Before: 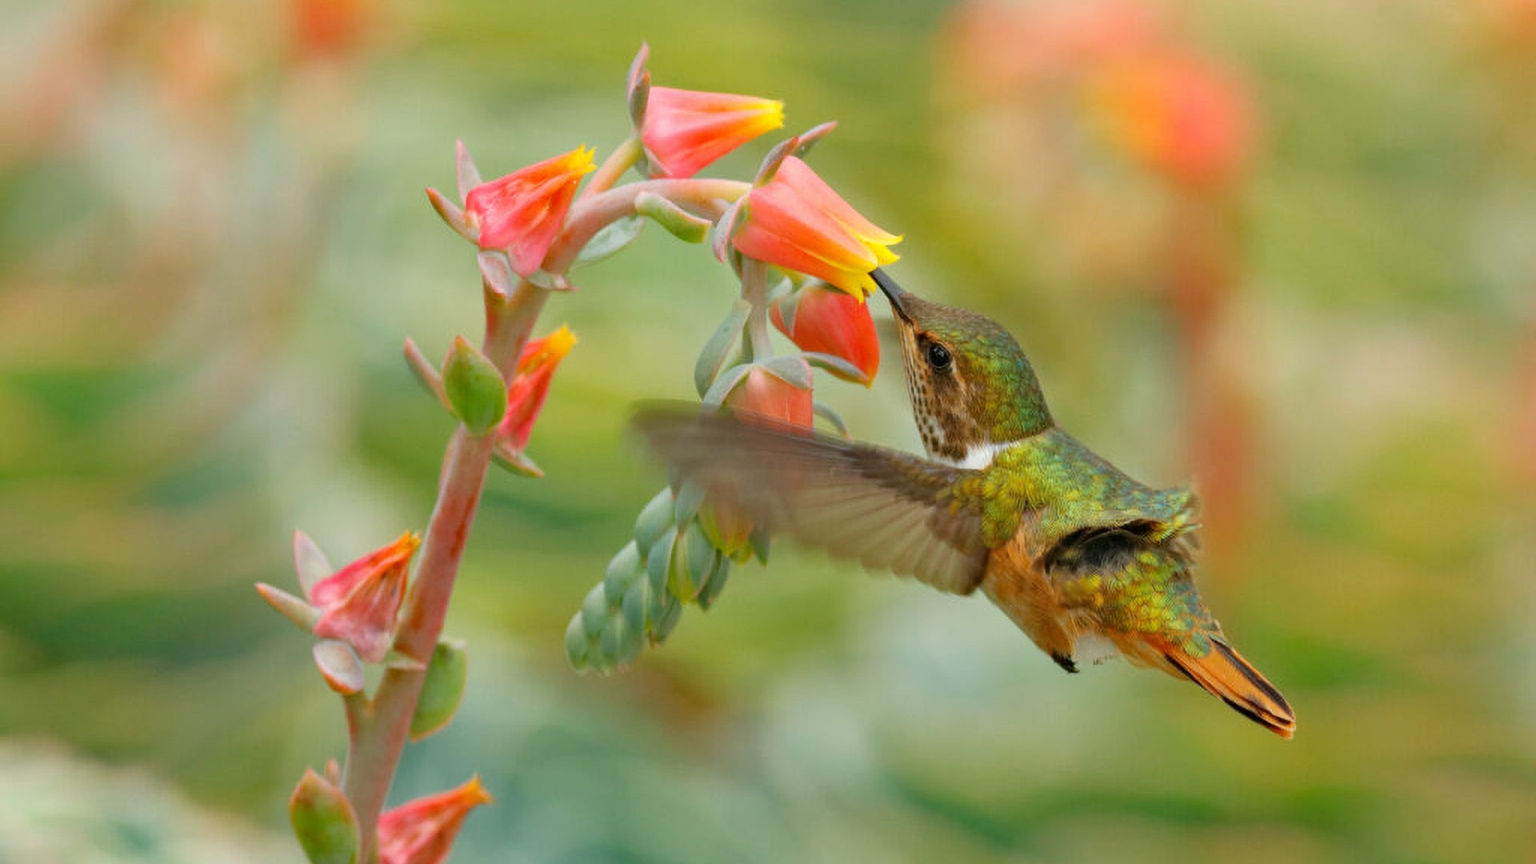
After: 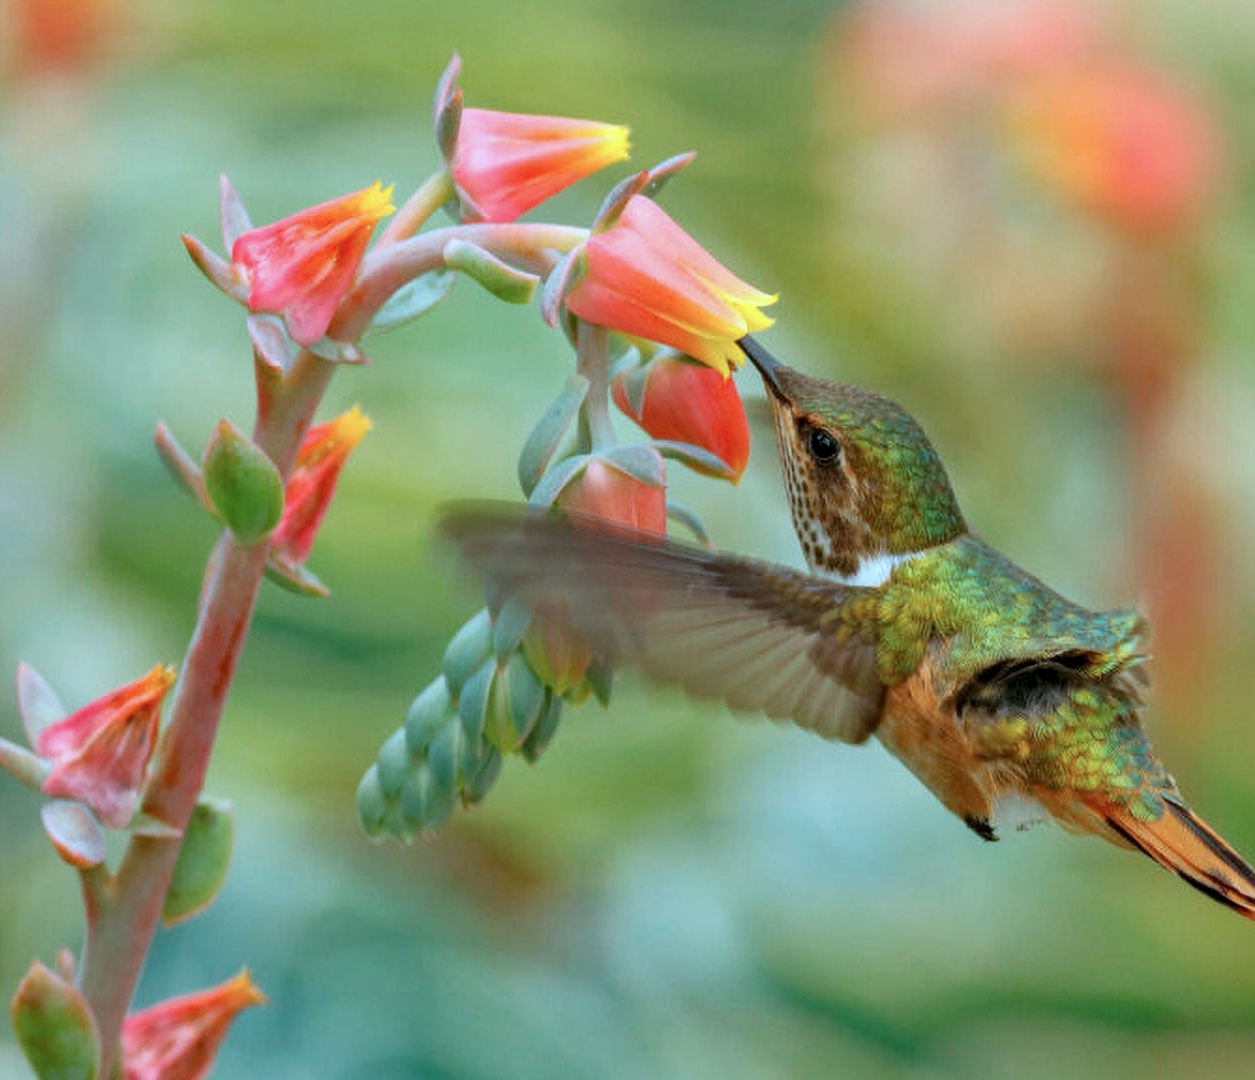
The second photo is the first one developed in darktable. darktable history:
local contrast: on, module defaults
crop and rotate: left 18.272%, right 16.35%
color correction: highlights a* -9.31, highlights b* -22.98
